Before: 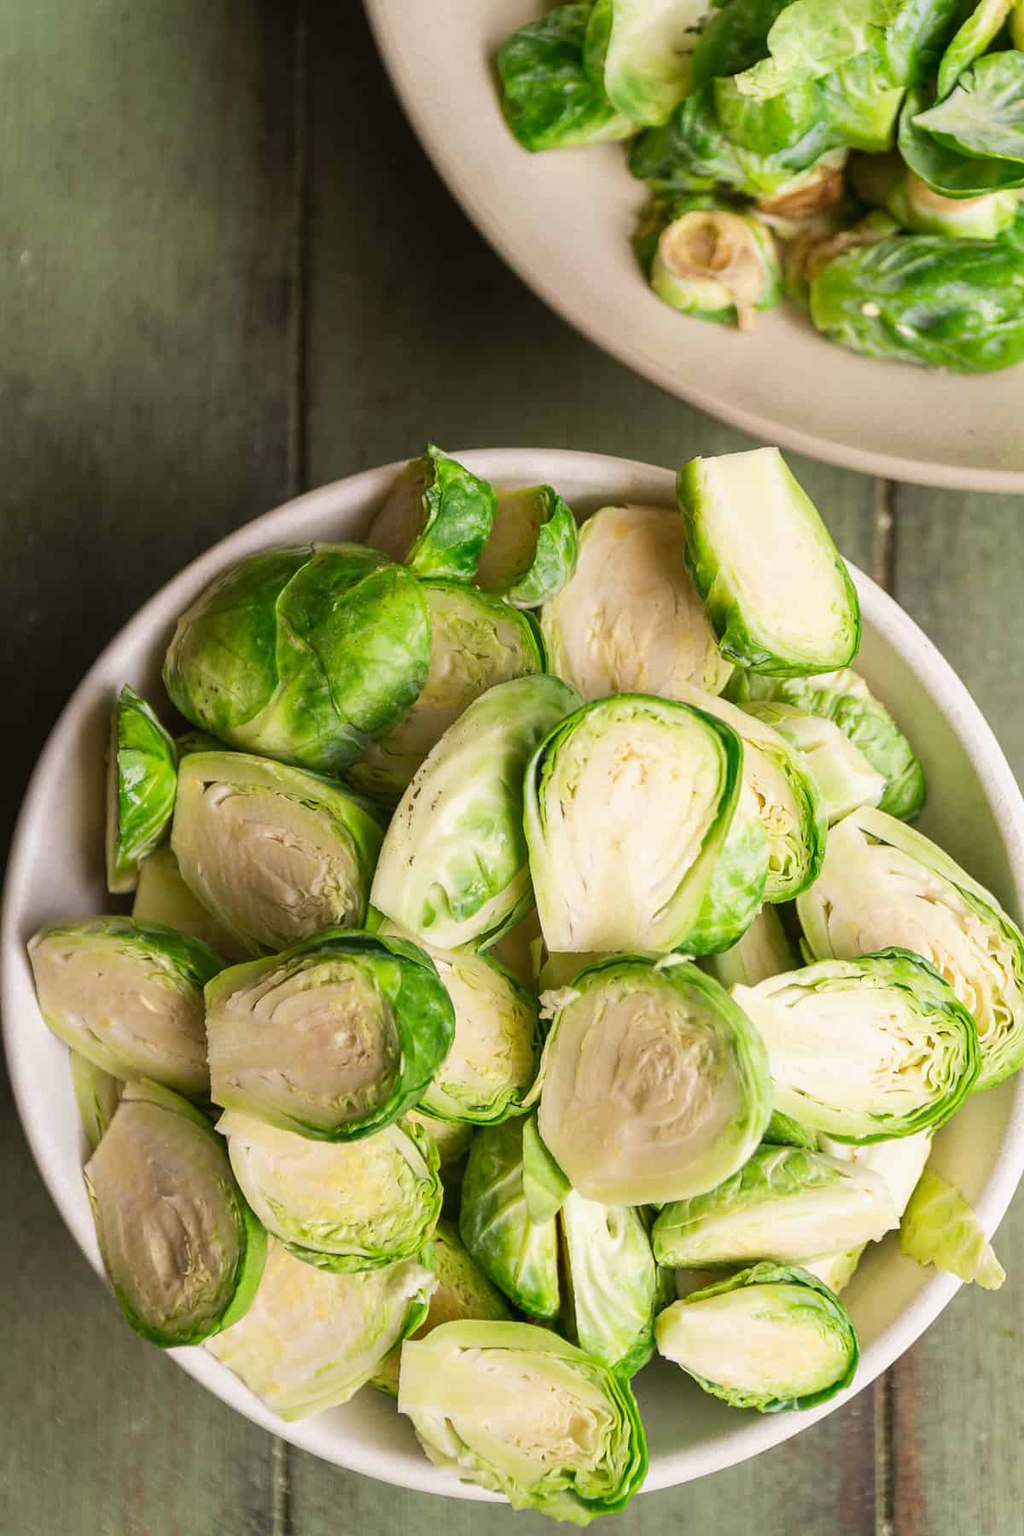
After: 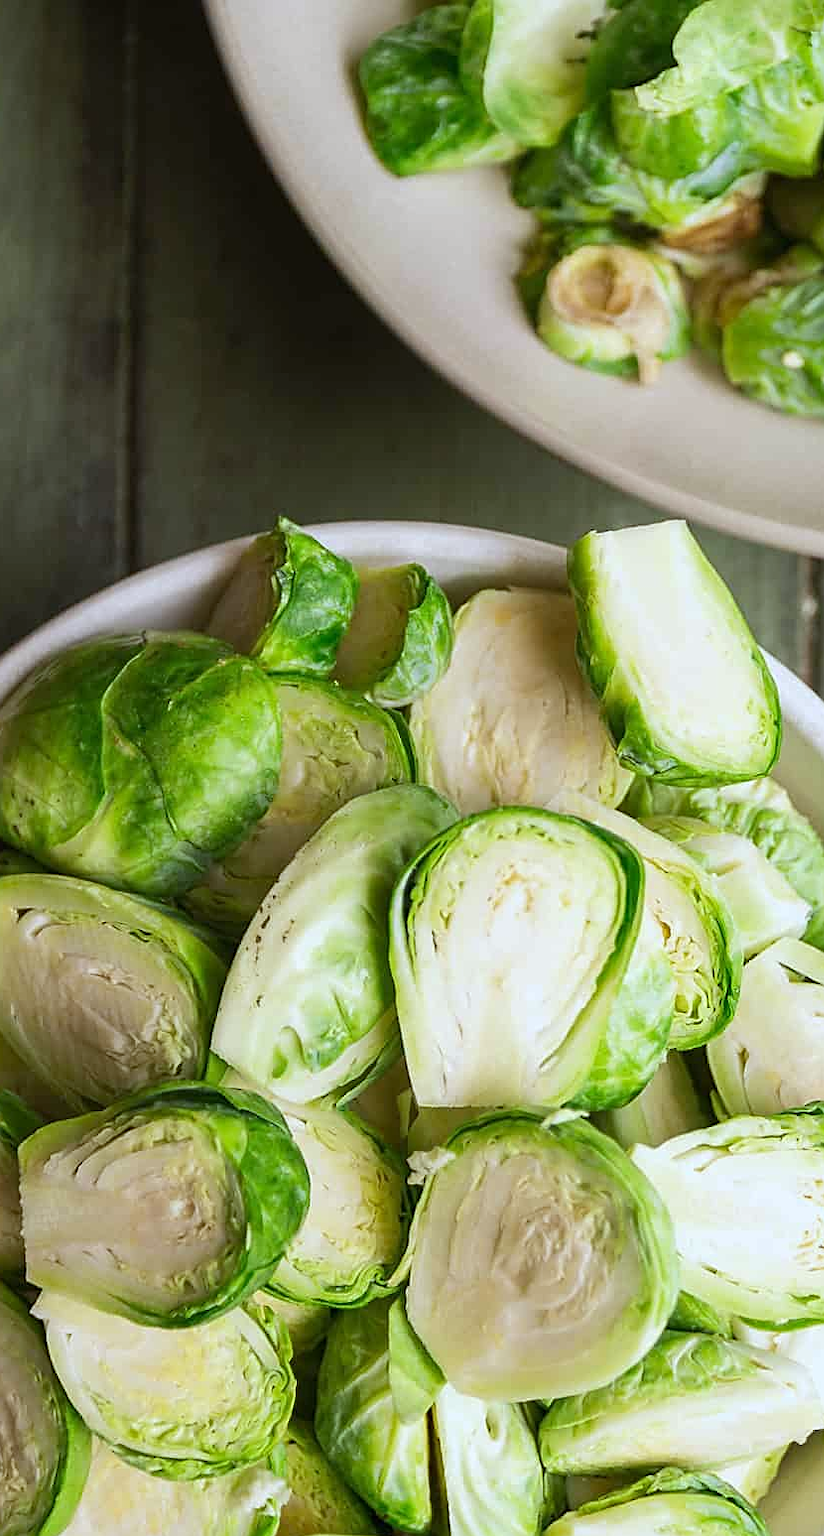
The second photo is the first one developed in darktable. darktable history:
white balance: red 0.924, blue 1.095
crop: left 18.479%, right 12.2%, bottom 13.971%
sharpen: on, module defaults
